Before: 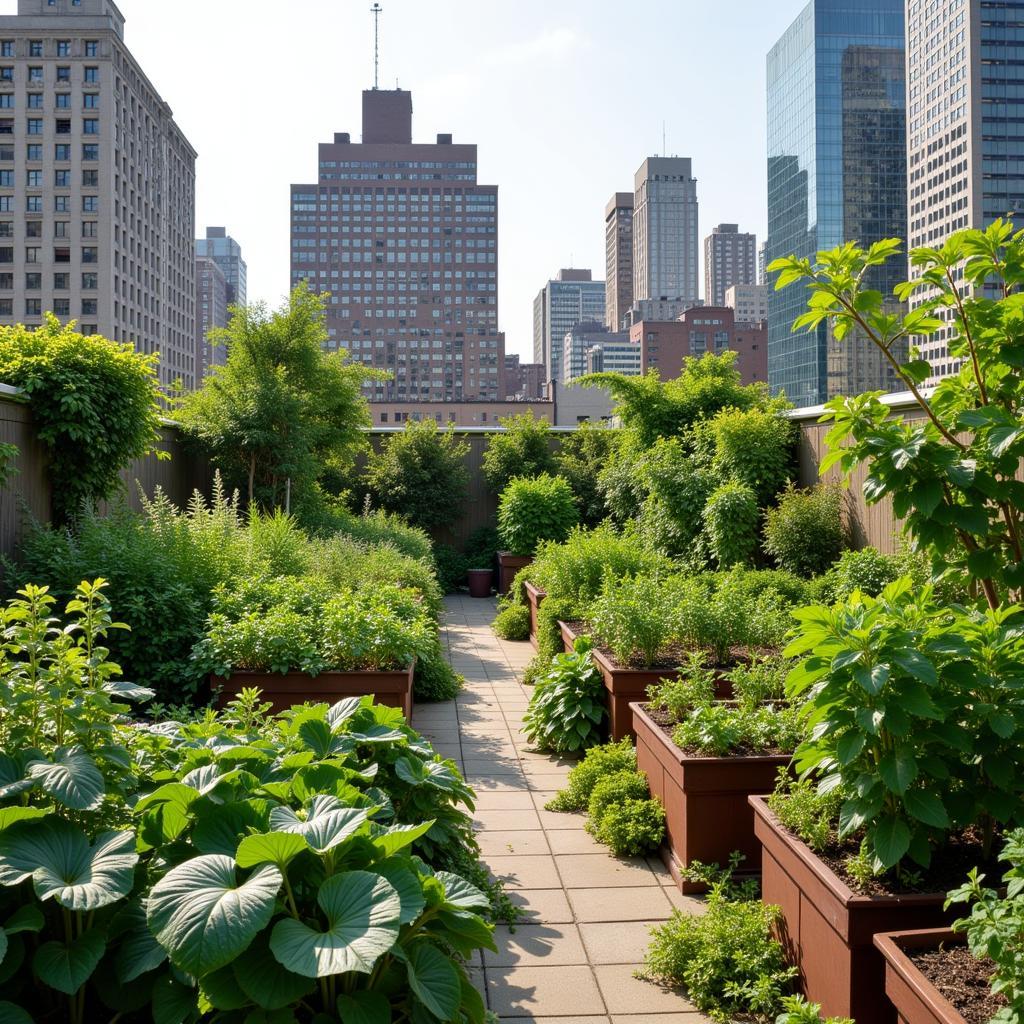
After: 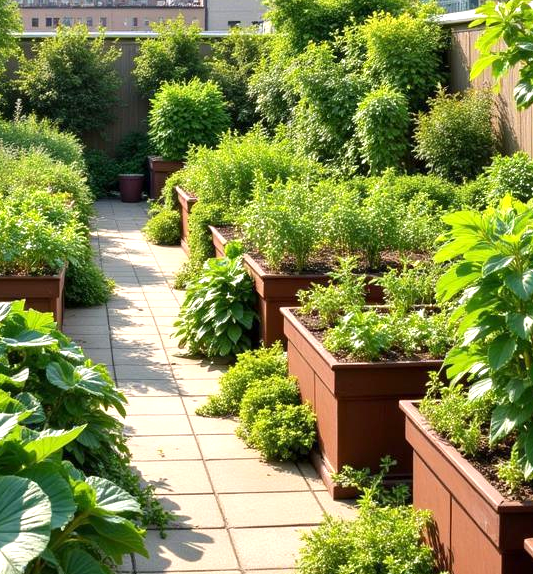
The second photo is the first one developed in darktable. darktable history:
exposure: exposure 0.701 EV, compensate highlight preservation false
crop: left 34.173%, top 38.593%, right 13.719%, bottom 5.301%
